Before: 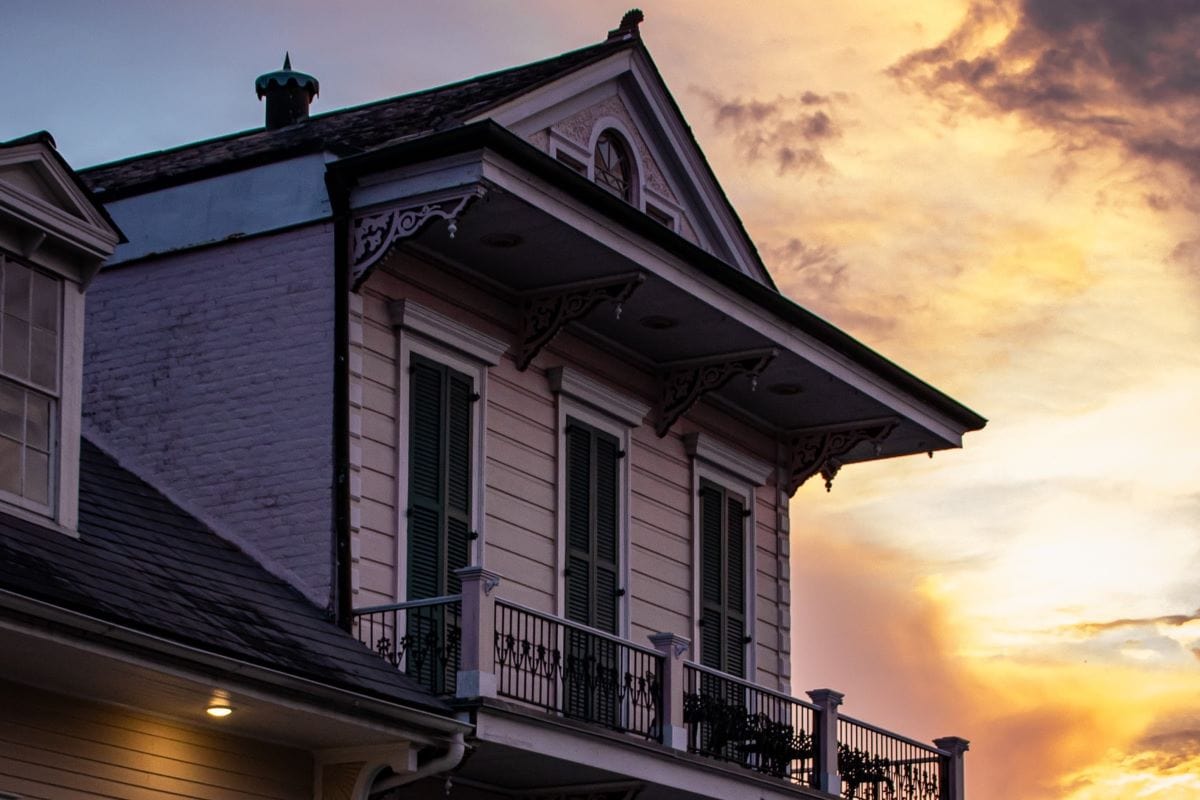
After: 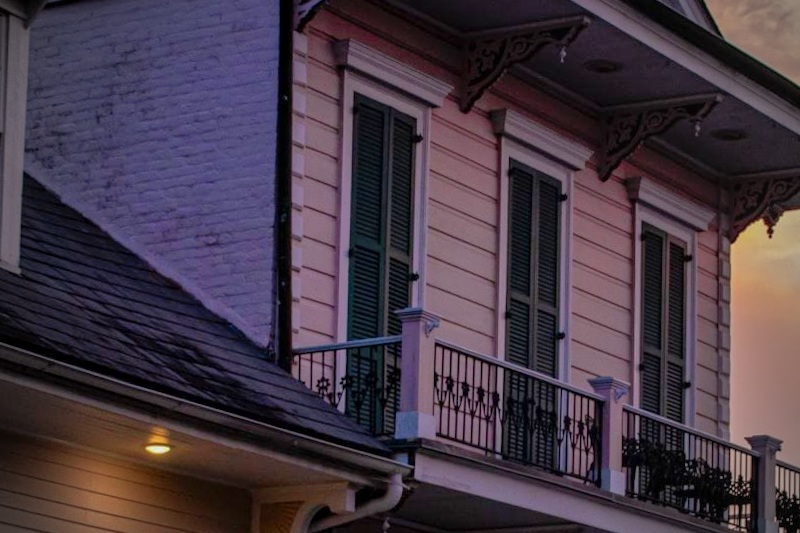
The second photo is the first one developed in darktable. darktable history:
local contrast: detail 110%
crop and rotate: angle -0.82°, left 3.85%, top 31.828%, right 27.992%
shadows and highlights: on, module defaults
contrast brightness saturation: saturation 0.5
vignetting: fall-off start 67.15%, brightness -0.442, saturation -0.691, width/height ratio 1.011, unbound false
